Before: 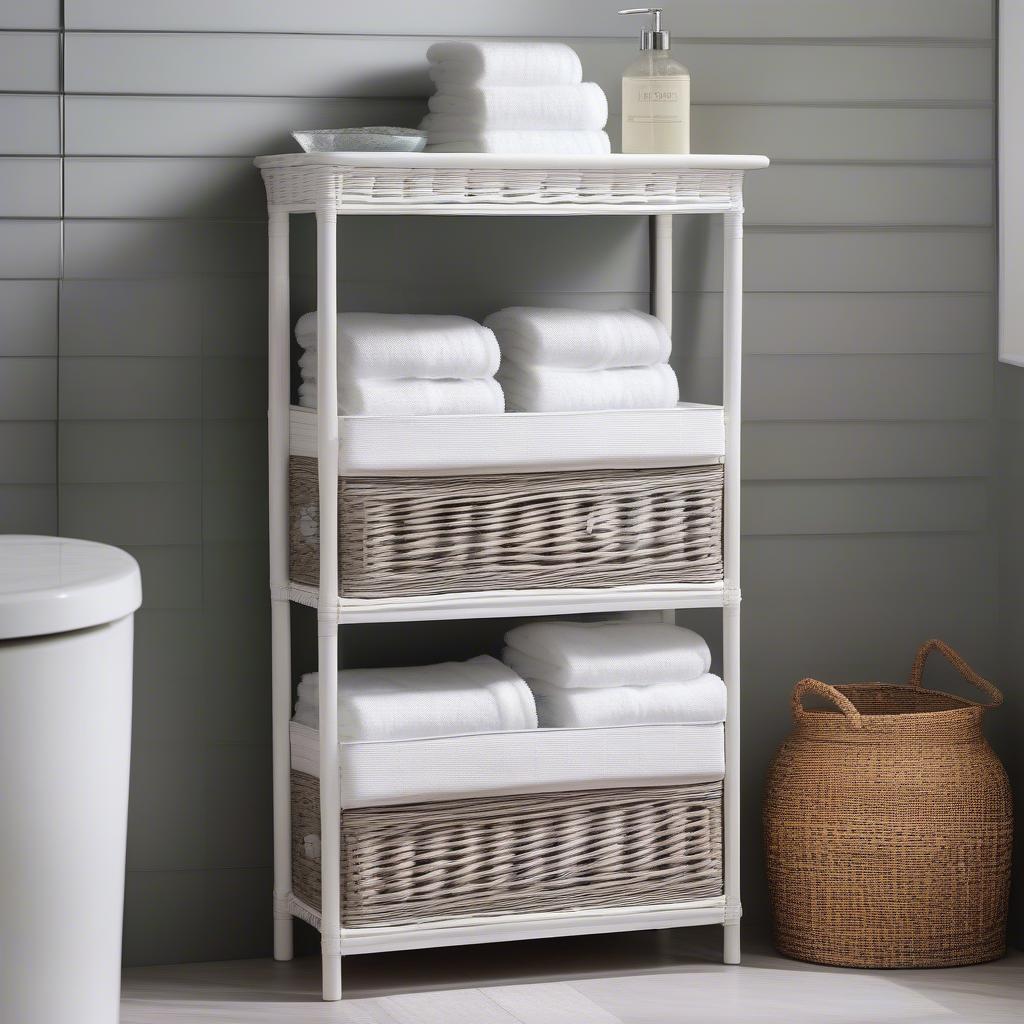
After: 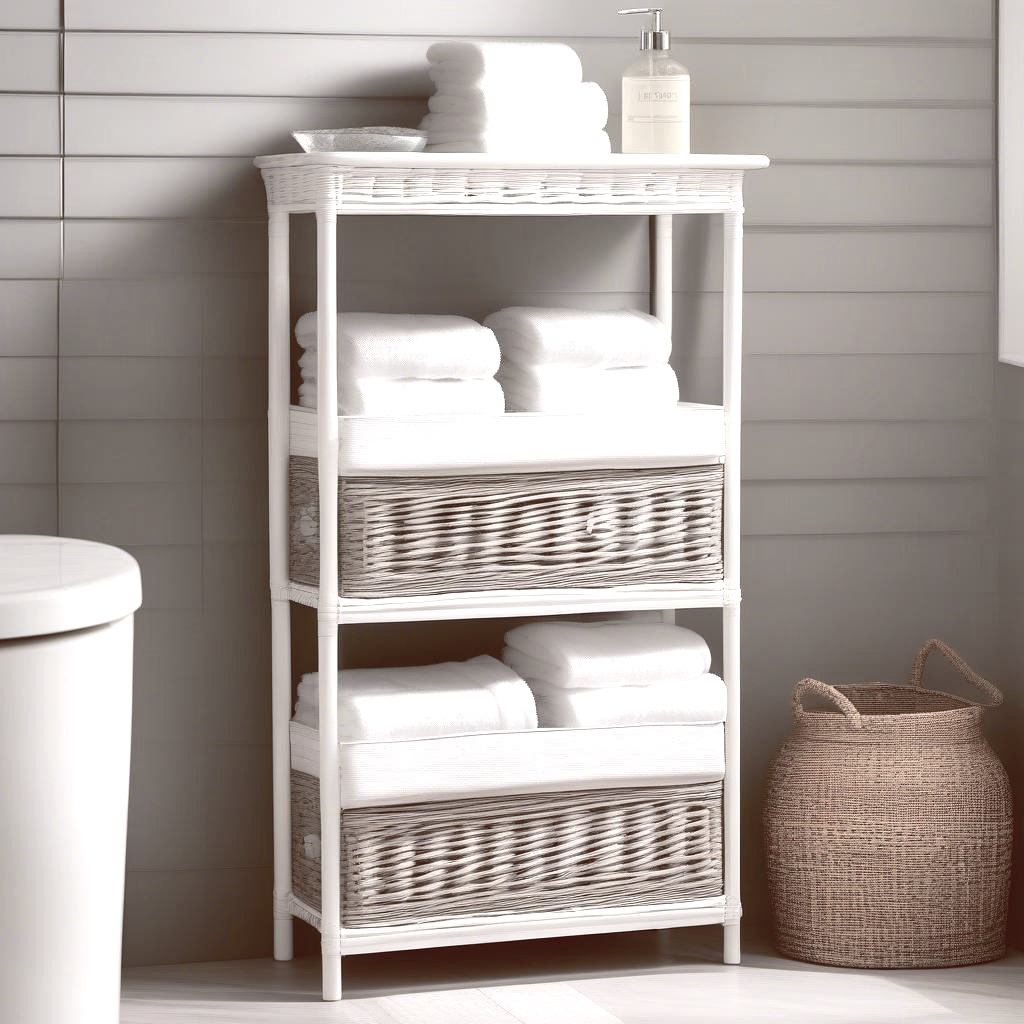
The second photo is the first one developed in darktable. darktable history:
exposure: black level correction 0, exposure 0.877 EV, compensate exposure bias true, compensate highlight preservation false
color balance rgb: shadows lift › luminance 1%, shadows lift › chroma 0.2%, shadows lift › hue 20°, power › luminance 1%, power › chroma 0.4%, power › hue 34°, highlights gain › luminance 0.8%, highlights gain › chroma 0.4%, highlights gain › hue 44°, global offset › chroma 0.4%, global offset › hue 34°, white fulcrum 0.08 EV, linear chroma grading › shadows -7%, linear chroma grading › highlights -7%, linear chroma grading › global chroma -10%, linear chroma grading › mid-tones -8%, perceptual saturation grading › global saturation -28%, perceptual saturation grading › highlights -20%, perceptual saturation grading › mid-tones -24%, perceptual saturation grading › shadows -24%, perceptual brilliance grading › global brilliance -1%, perceptual brilliance grading › highlights -1%, perceptual brilliance grading › mid-tones -1%, perceptual brilliance grading › shadows -1%, global vibrance -17%, contrast -6%
